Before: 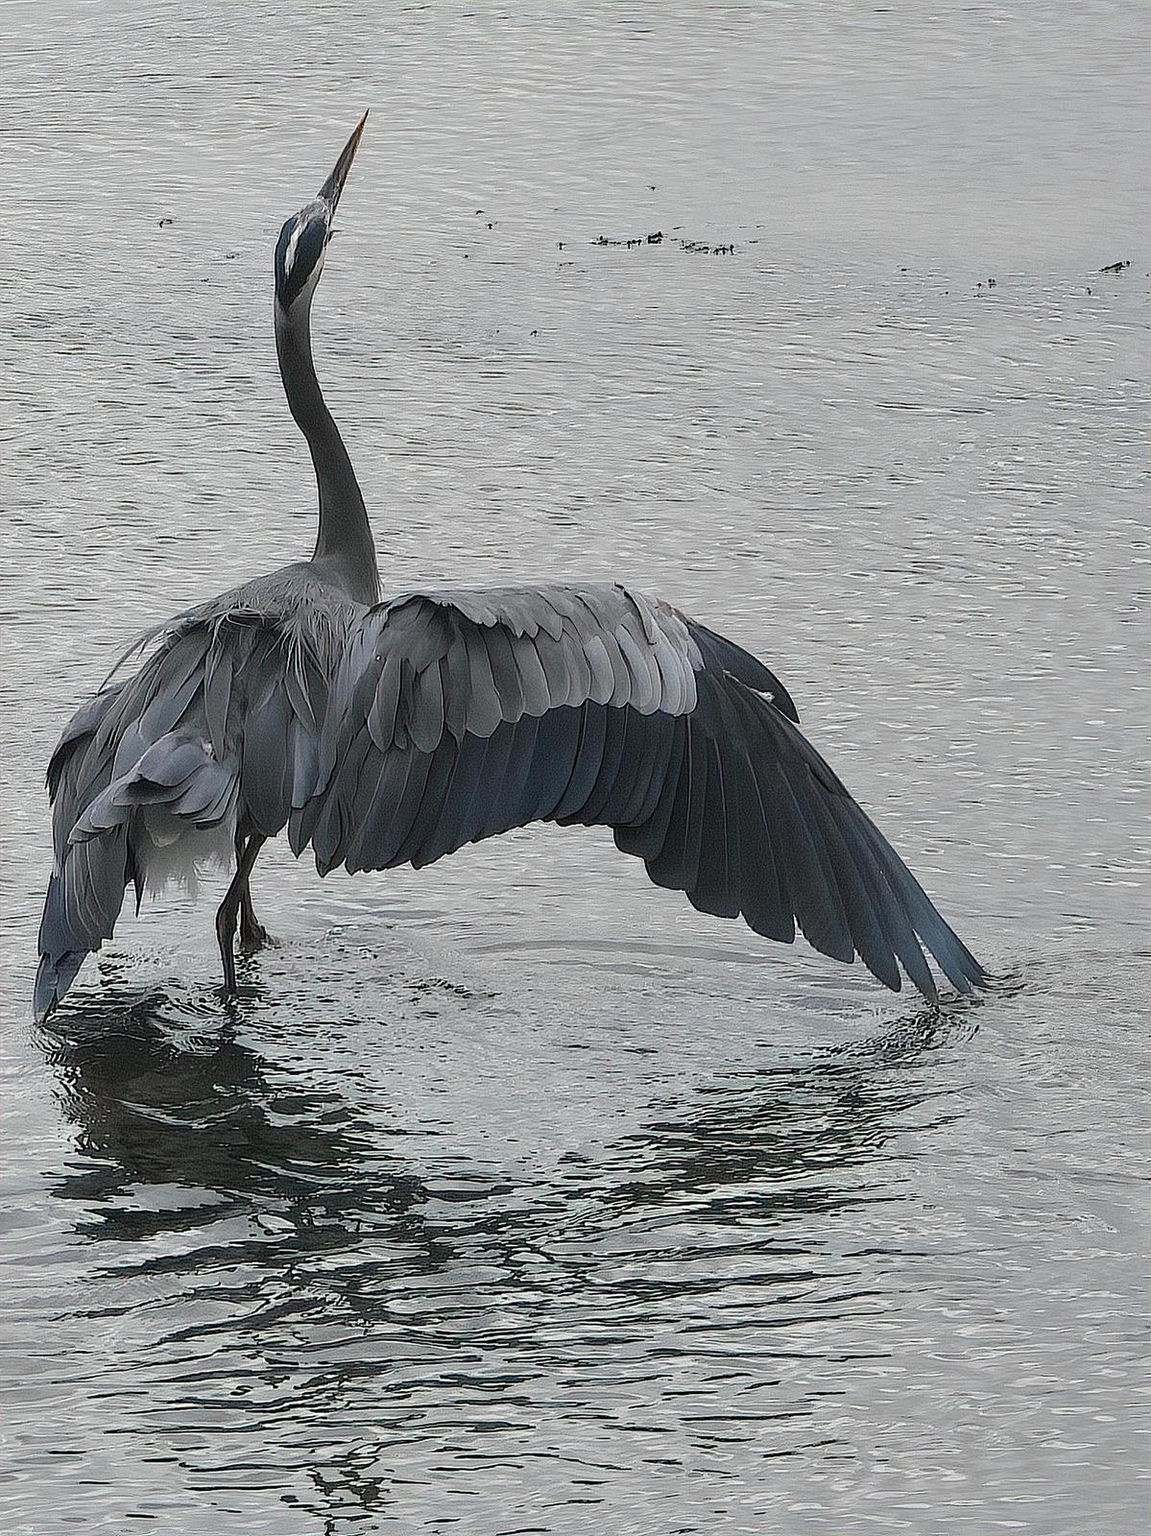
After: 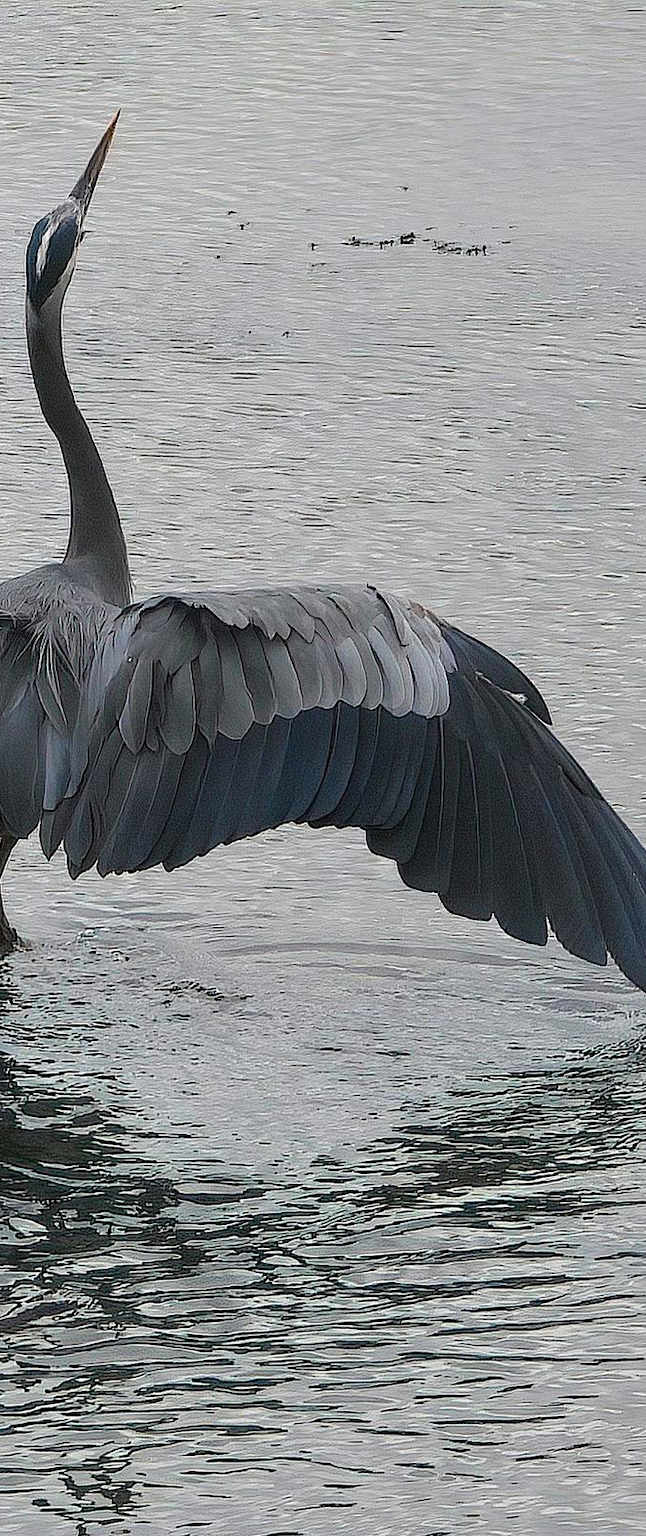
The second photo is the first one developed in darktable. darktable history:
crop: left 21.674%, right 22.086%
color correction: saturation 1.32
